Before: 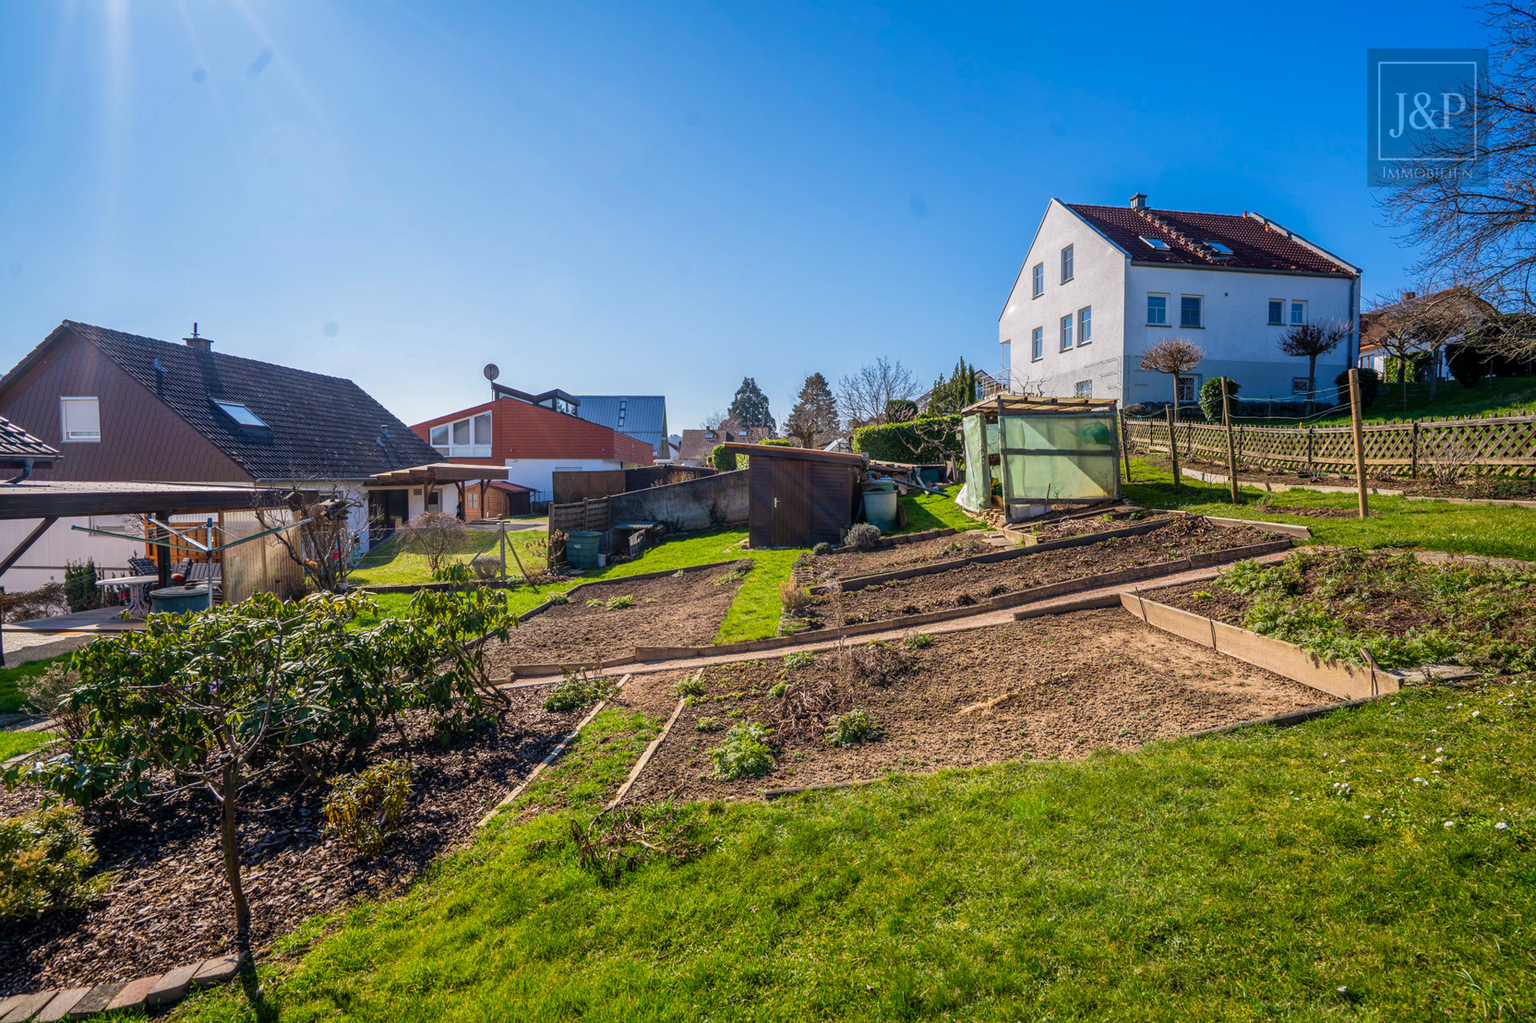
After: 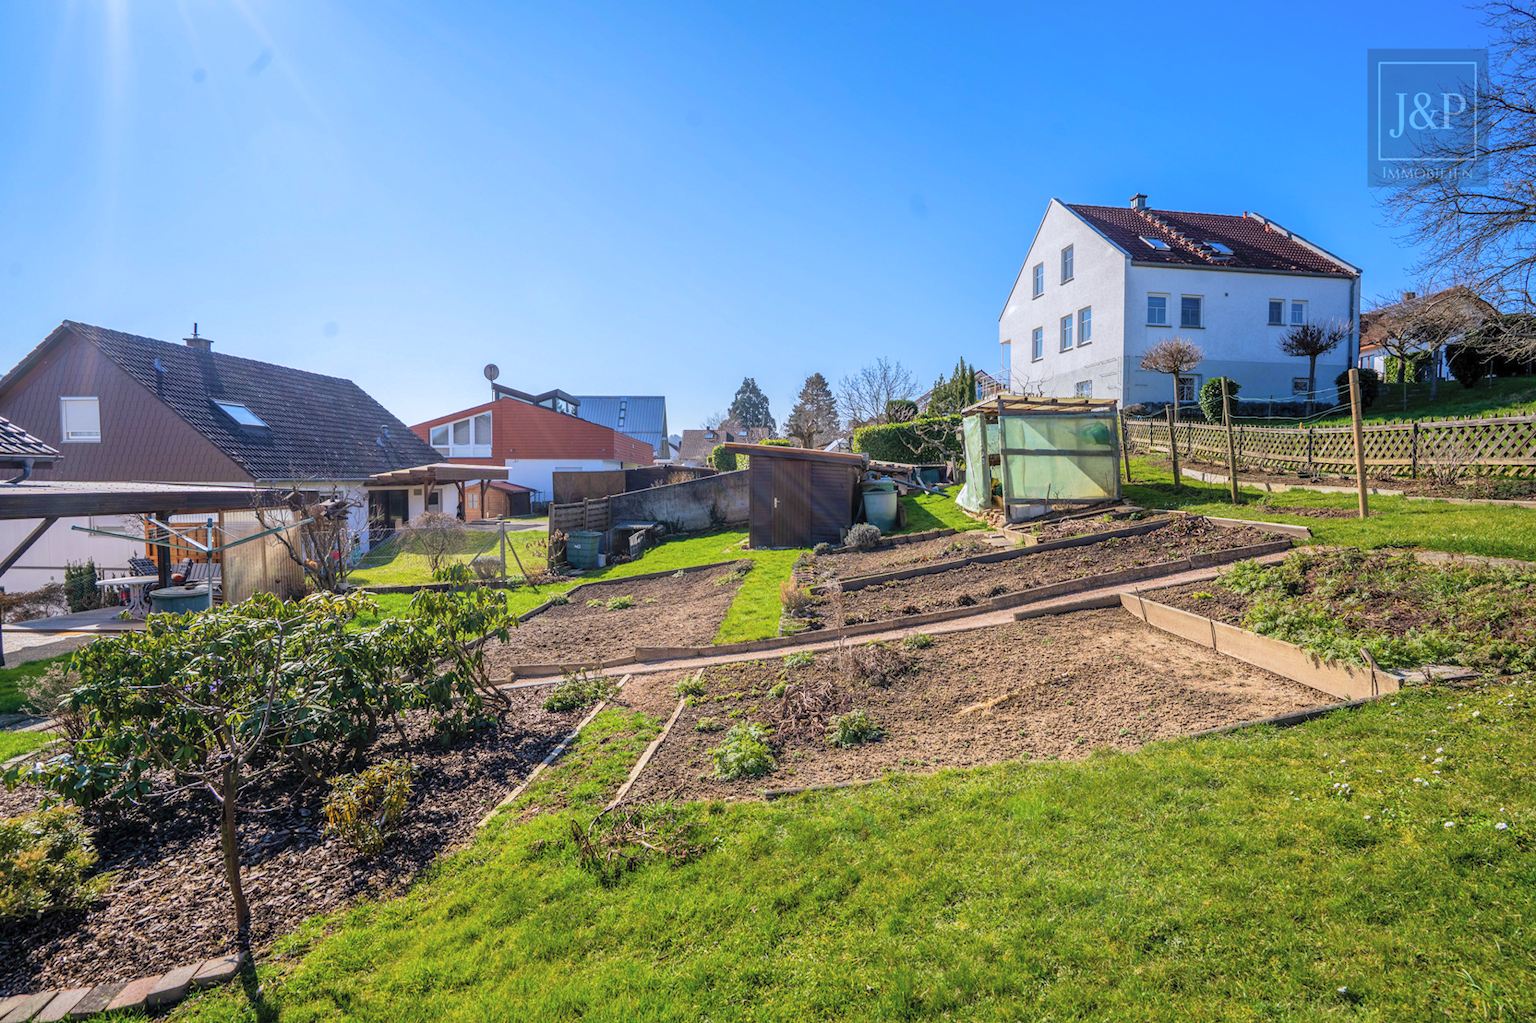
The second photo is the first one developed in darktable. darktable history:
white balance: red 0.967, blue 1.049
contrast brightness saturation: brightness 0.15
